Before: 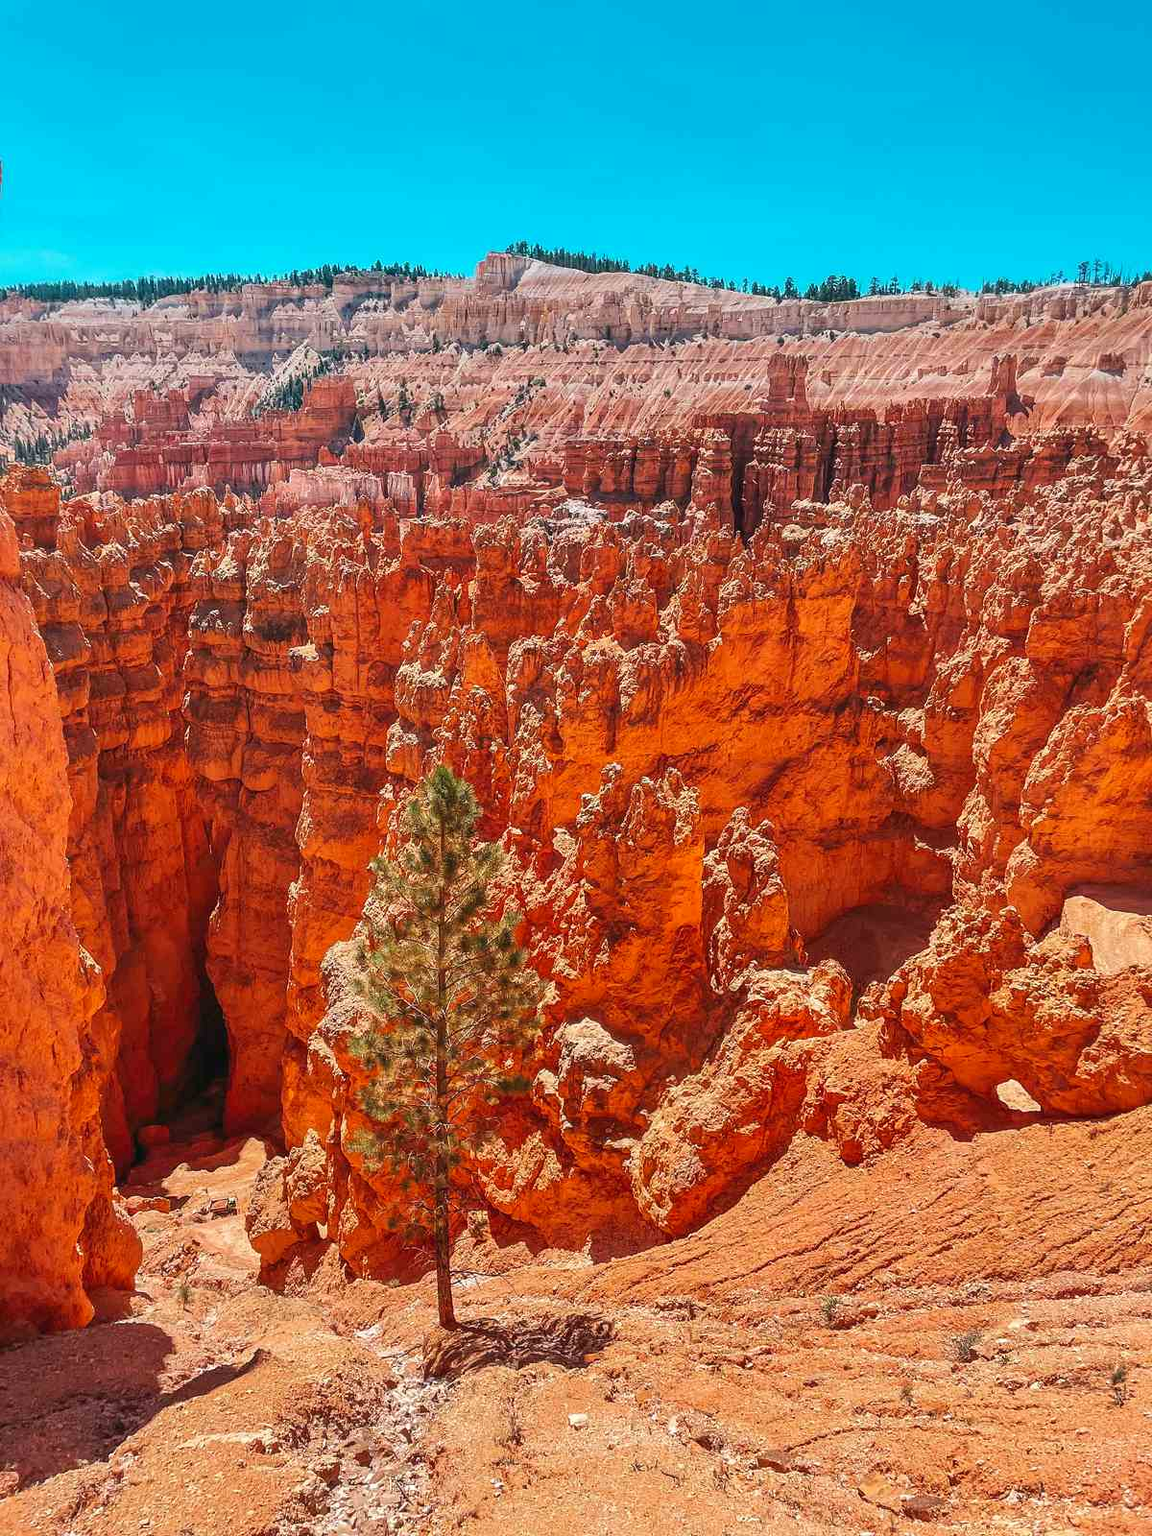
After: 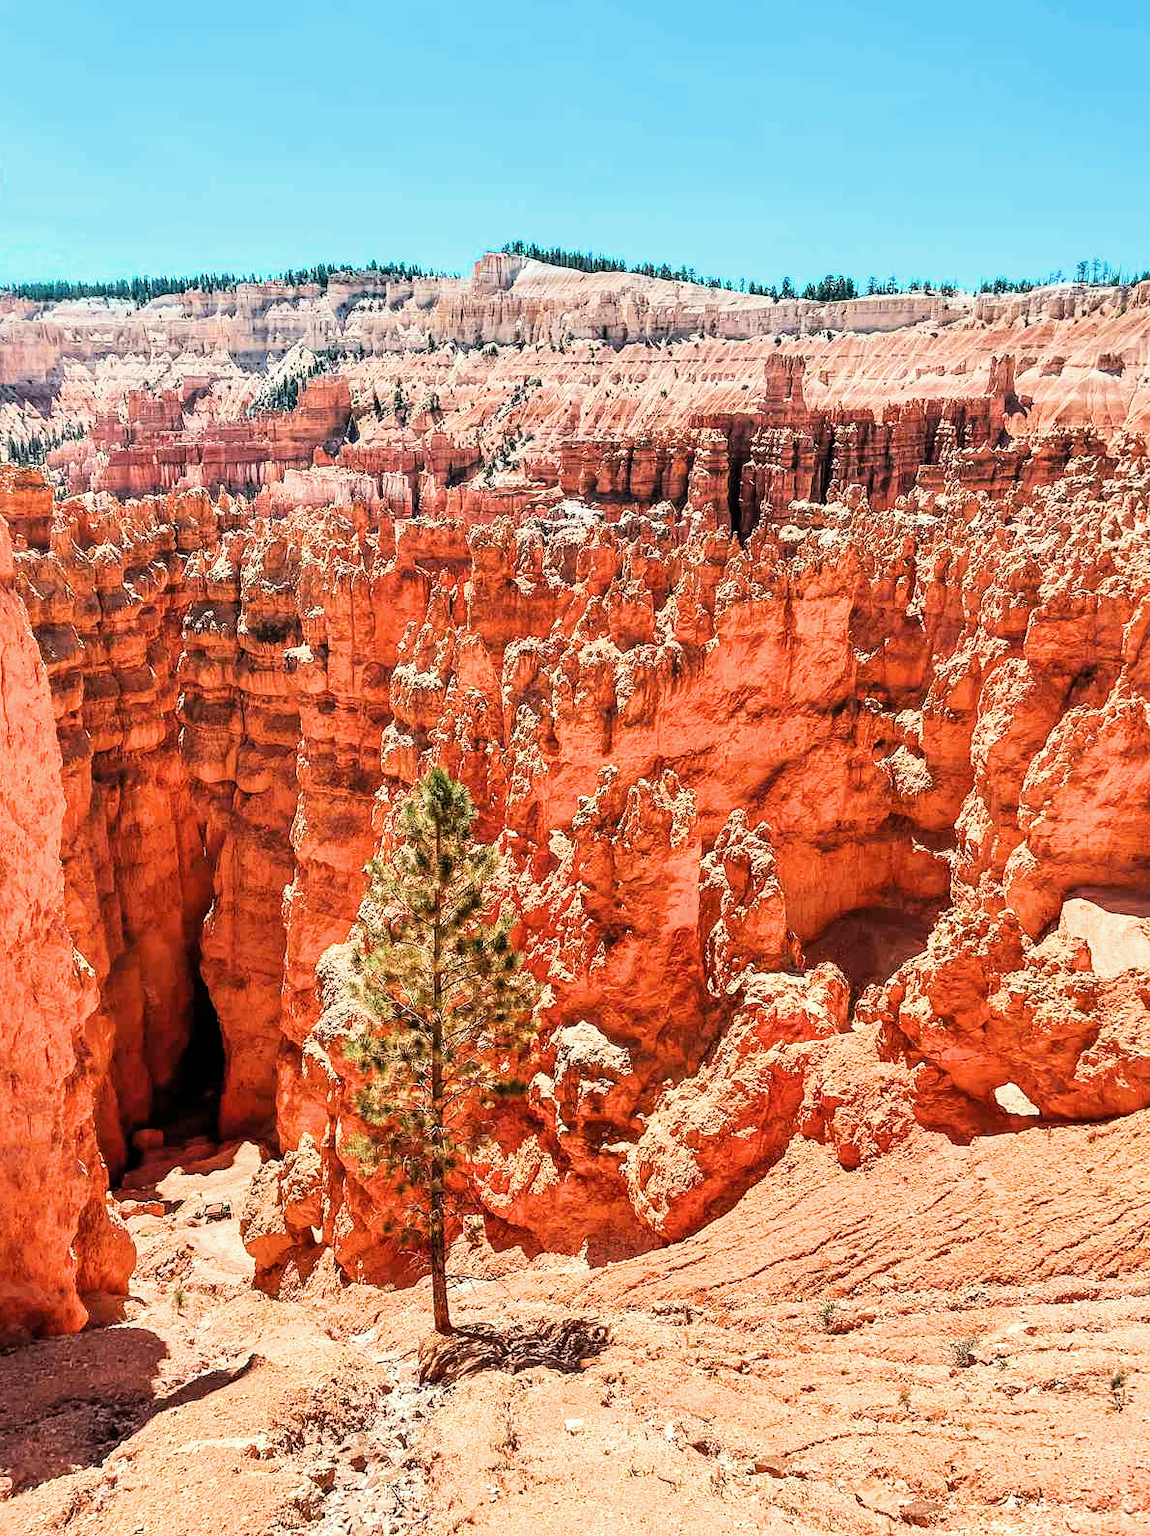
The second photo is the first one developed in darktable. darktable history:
crop and rotate: left 0.614%, top 0.179%, bottom 0.309%
exposure: exposure 0.574 EV, compensate highlight preservation false
filmic rgb: black relative exposure -5.42 EV, white relative exposure 2.85 EV, dynamic range scaling -37.73%, hardness 4, contrast 1.605, highlights saturation mix -0.93%
tone equalizer: on, module defaults
color correction: highlights a* -4.73, highlights b* 5.06, saturation 0.97
white balance: red 0.988, blue 1.017
